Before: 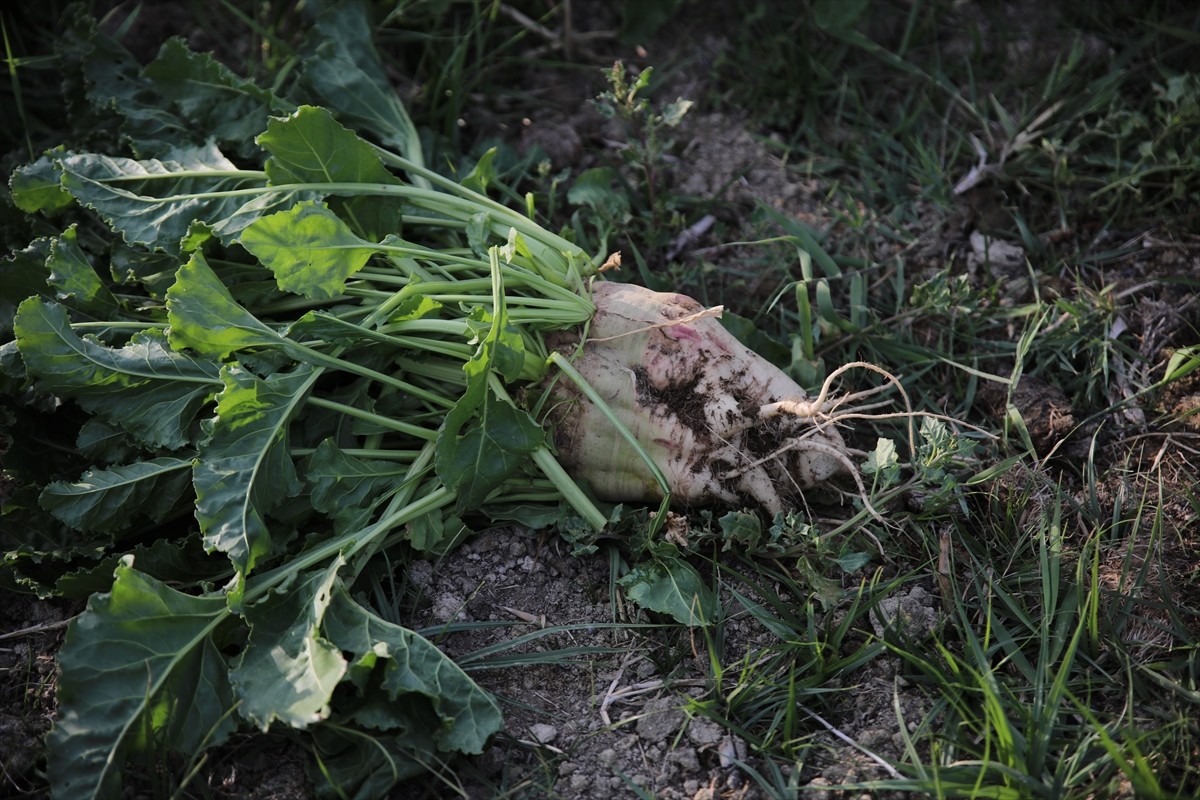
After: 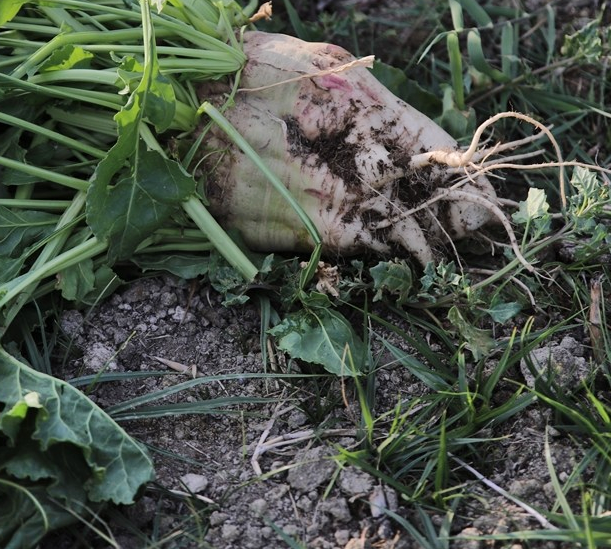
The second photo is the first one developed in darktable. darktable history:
shadows and highlights: white point adjustment 0.092, highlights -71.21, soften with gaussian
crop and rotate: left 29.153%, top 31.373%, right 19.851%
